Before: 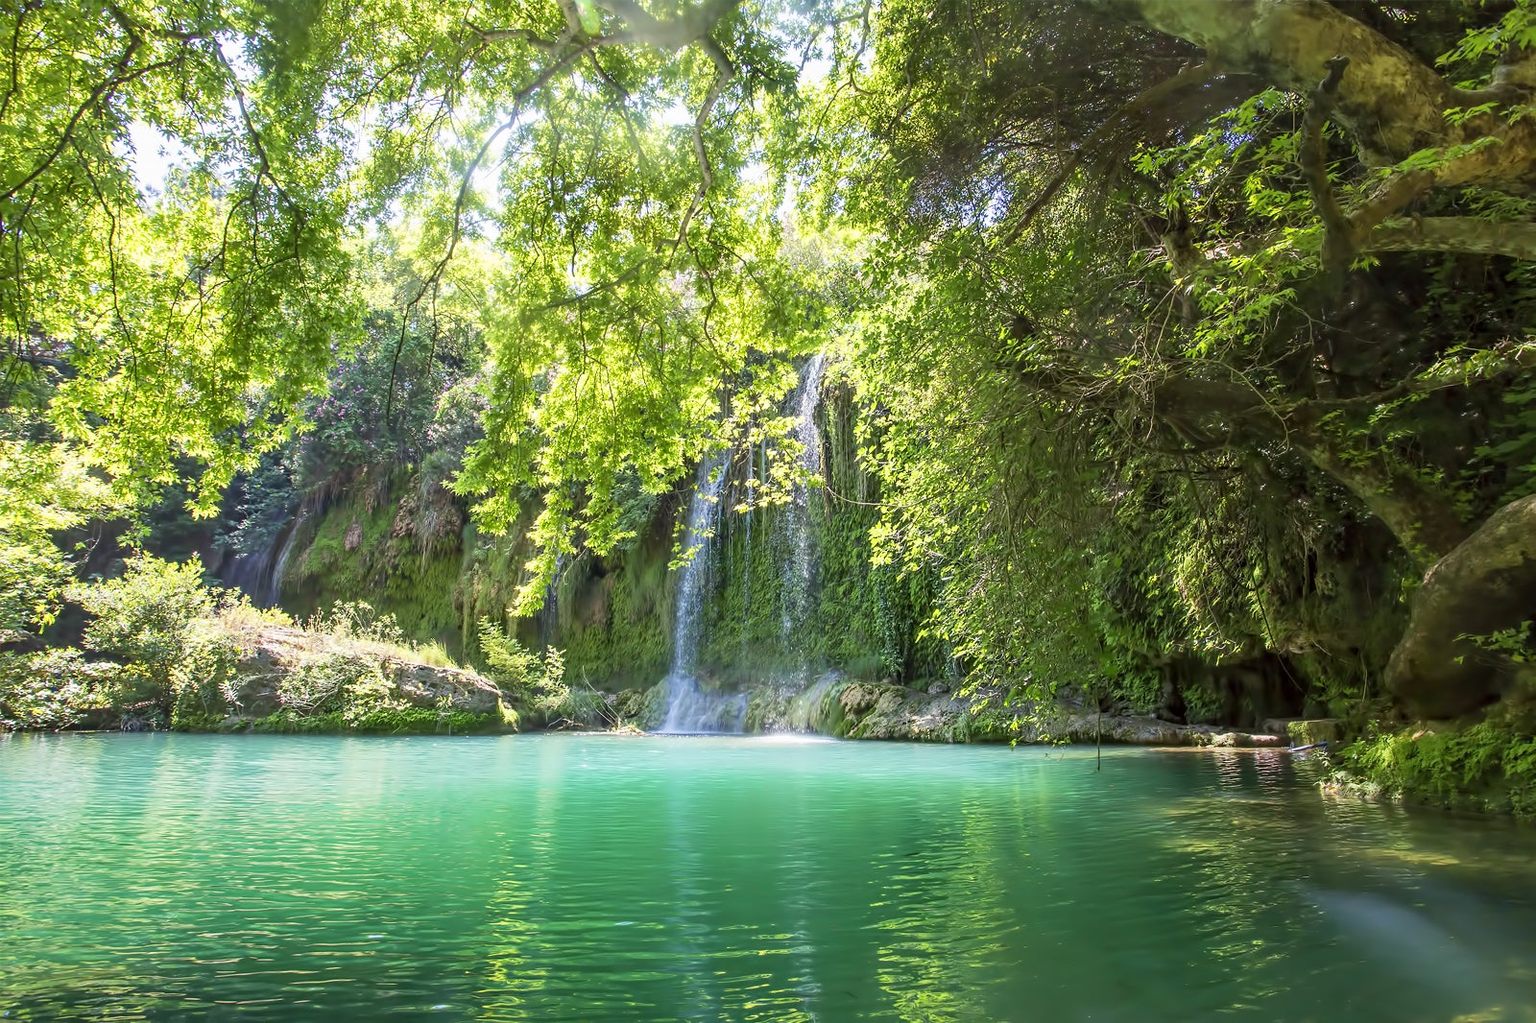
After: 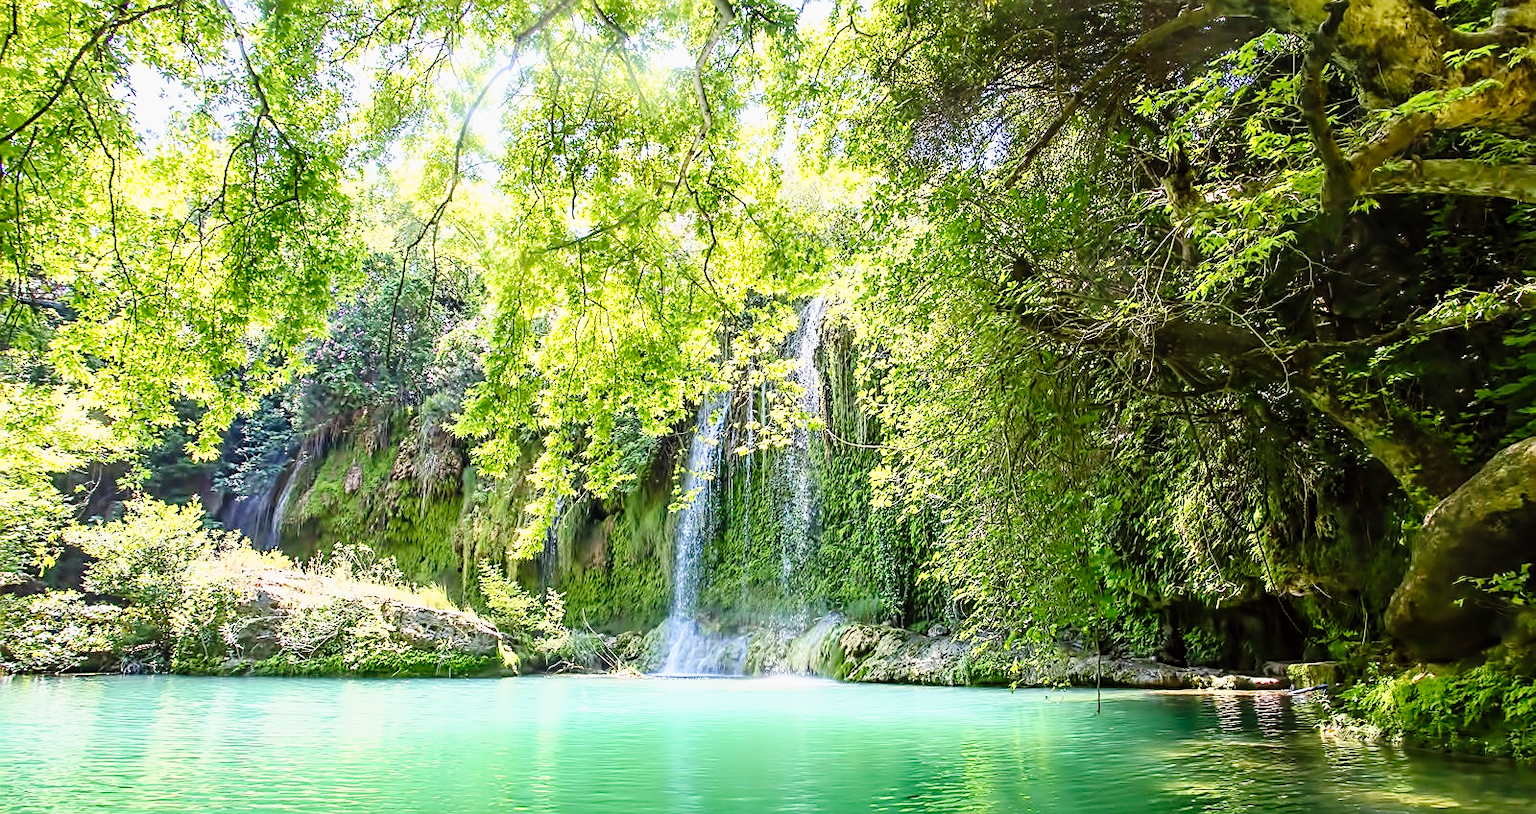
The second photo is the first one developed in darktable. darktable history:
base curve: curves: ch0 [(0, 0) (0.088, 0.125) (0.176, 0.251) (0.354, 0.501) (0.613, 0.749) (1, 0.877)]
sharpen: amount 0.544
tone curve: curves: ch0 [(0, 0) (0.003, 0.003) (0.011, 0.005) (0.025, 0.008) (0.044, 0.012) (0.069, 0.02) (0.1, 0.031) (0.136, 0.047) (0.177, 0.088) (0.224, 0.141) (0.277, 0.222) (0.335, 0.32) (0.399, 0.422) (0.468, 0.523) (0.543, 0.623) (0.623, 0.716) (0.709, 0.796) (0.801, 0.88) (0.898, 0.958) (1, 1)], preserve colors none
crop and rotate: top 5.655%, bottom 14.756%
